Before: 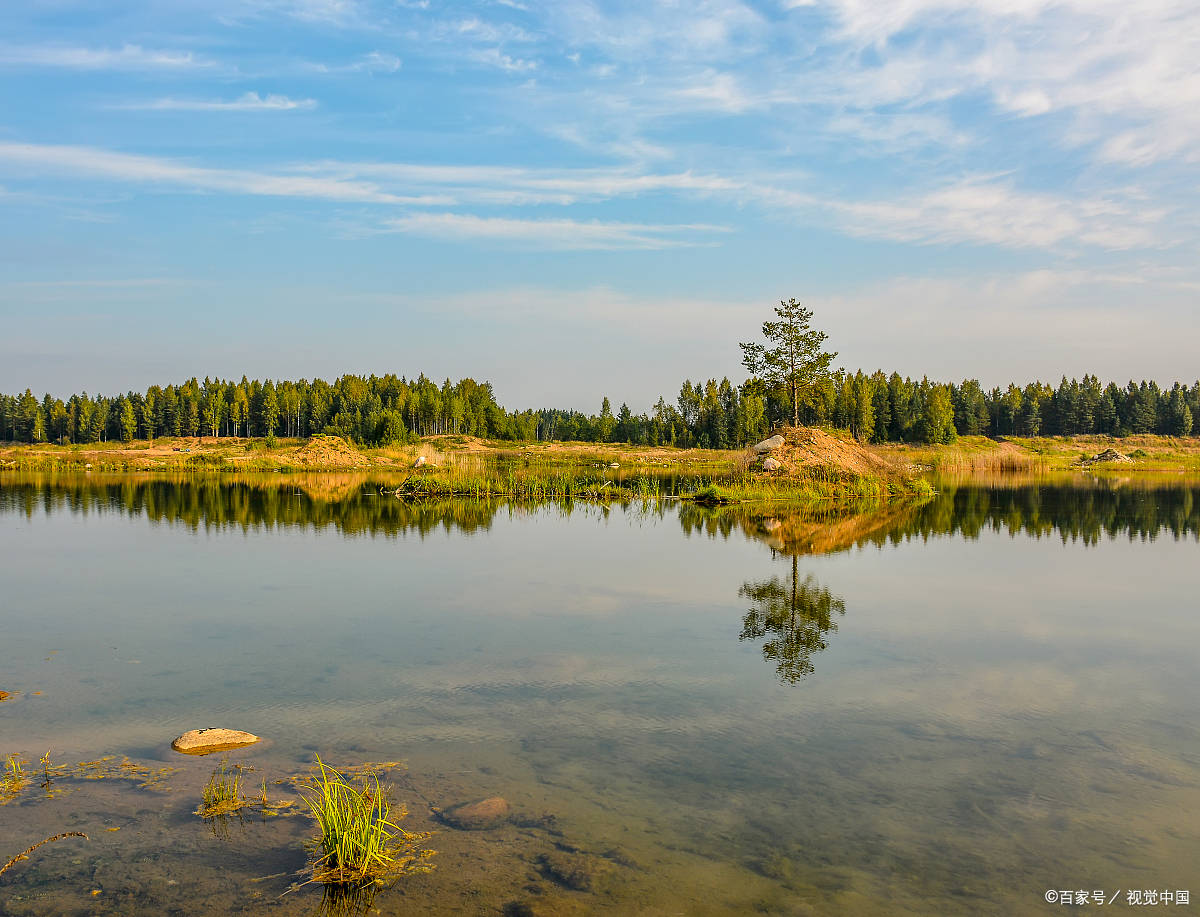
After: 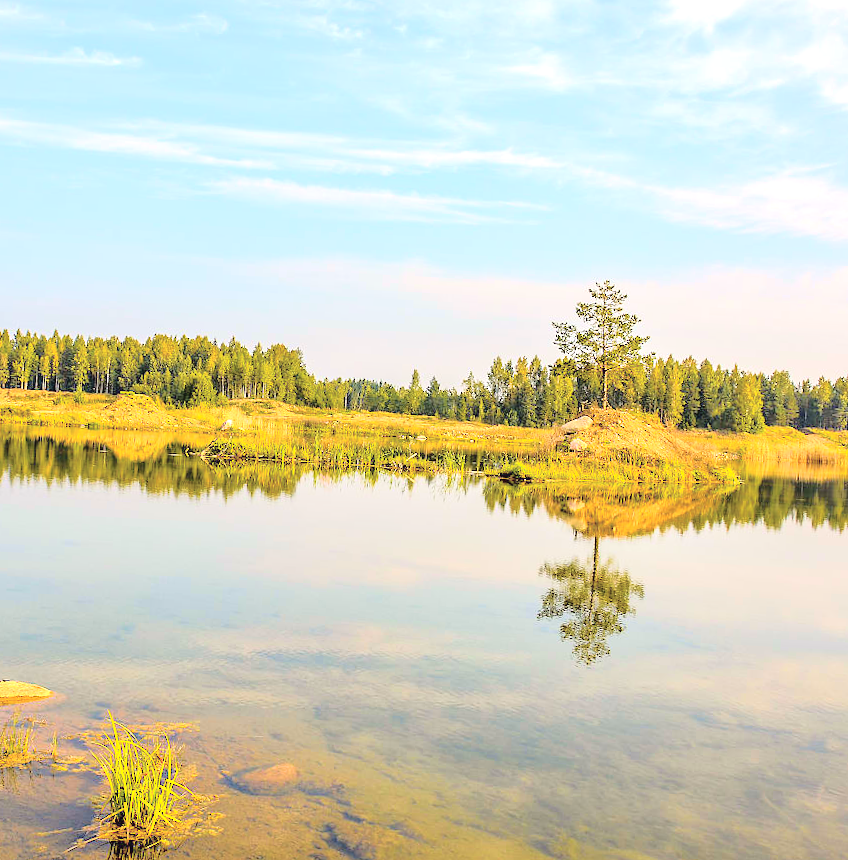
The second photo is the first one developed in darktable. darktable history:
tone equalizer: mask exposure compensation -0.494 EV
crop and rotate: angle -2.89°, left 13.951%, top 0.044%, right 10.734%, bottom 0.031%
exposure: exposure 0.781 EV, compensate highlight preservation false
contrast brightness saturation: brightness 0.283
velvia: strength 44.94%
tone curve: curves: ch0 [(0.003, 0.015) (0.104, 0.07) (0.236, 0.218) (0.401, 0.443) (0.495, 0.55) (0.65, 0.68) (0.832, 0.858) (1, 0.977)]; ch1 [(0, 0) (0.161, 0.092) (0.35, 0.33) (0.379, 0.401) (0.45, 0.466) (0.489, 0.499) (0.55, 0.56) (0.621, 0.615) (0.718, 0.734) (1, 1)]; ch2 [(0, 0) (0.369, 0.427) (0.44, 0.434) (0.502, 0.501) (0.557, 0.55) (0.586, 0.59) (1, 1)], color space Lab, independent channels, preserve colors none
